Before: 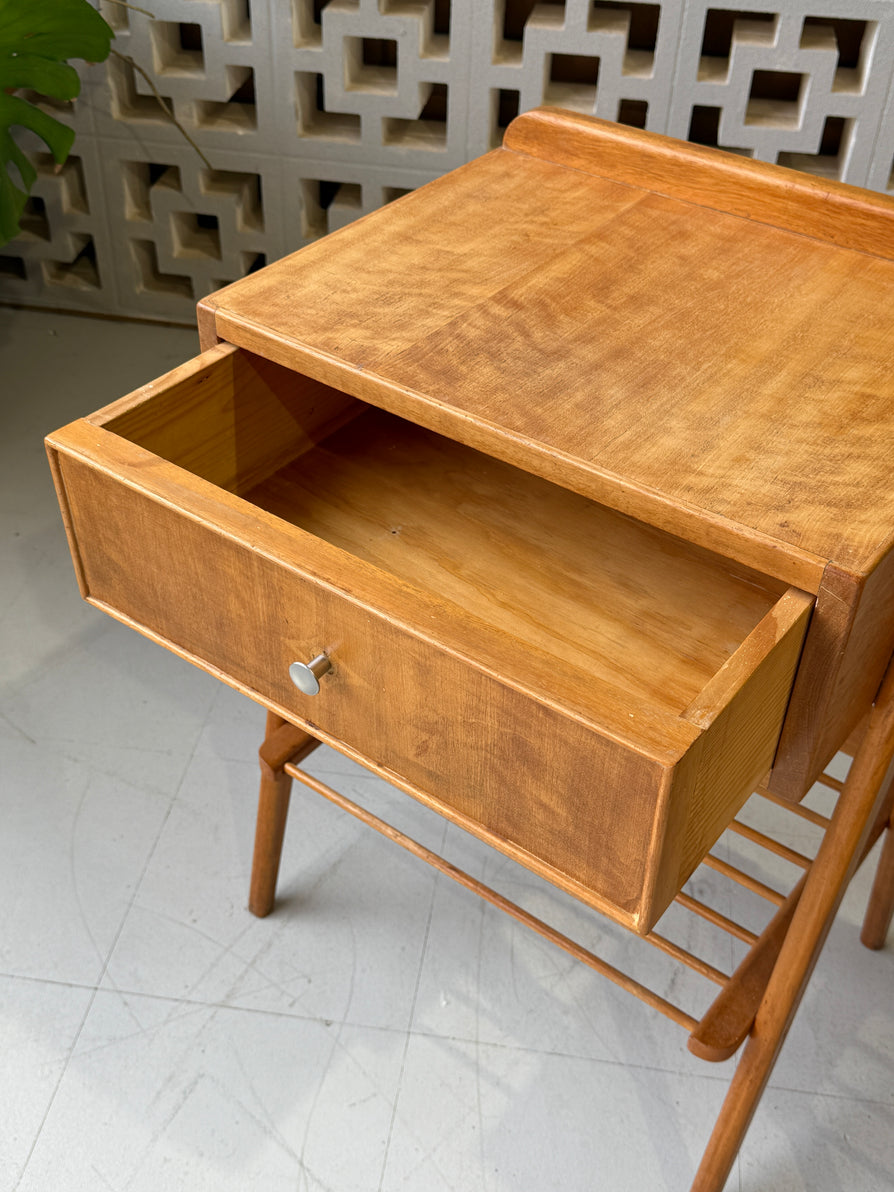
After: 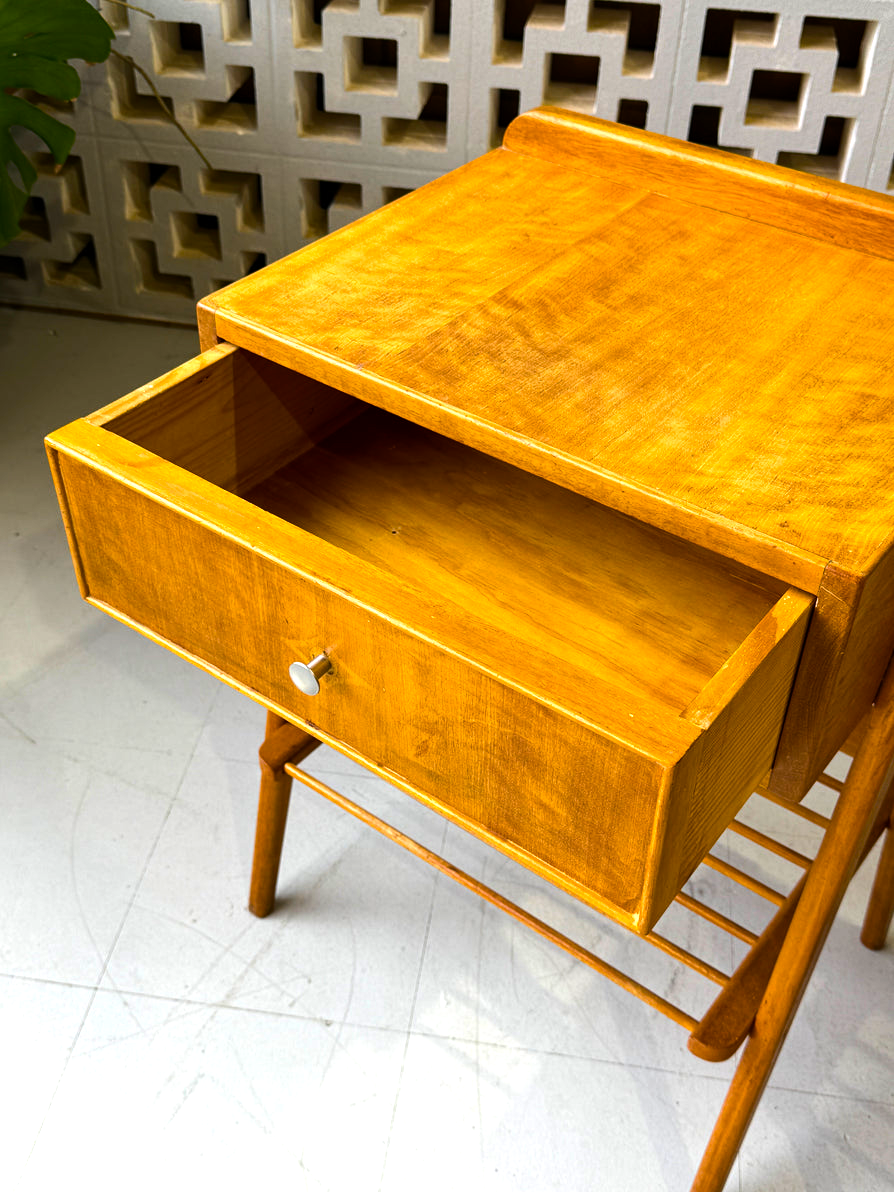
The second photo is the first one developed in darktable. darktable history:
color balance rgb: linear chroma grading › global chroma 15%, perceptual saturation grading › global saturation 30%
tone equalizer: -8 EV -0.75 EV, -7 EV -0.7 EV, -6 EV -0.6 EV, -5 EV -0.4 EV, -3 EV 0.4 EV, -2 EV 0.6 EV, -1 EV 0.7 EV, +0 EV 0.75 EV, edges refinement/feathering 500, mask exposure compensation -1.57 EV, preserve details no
